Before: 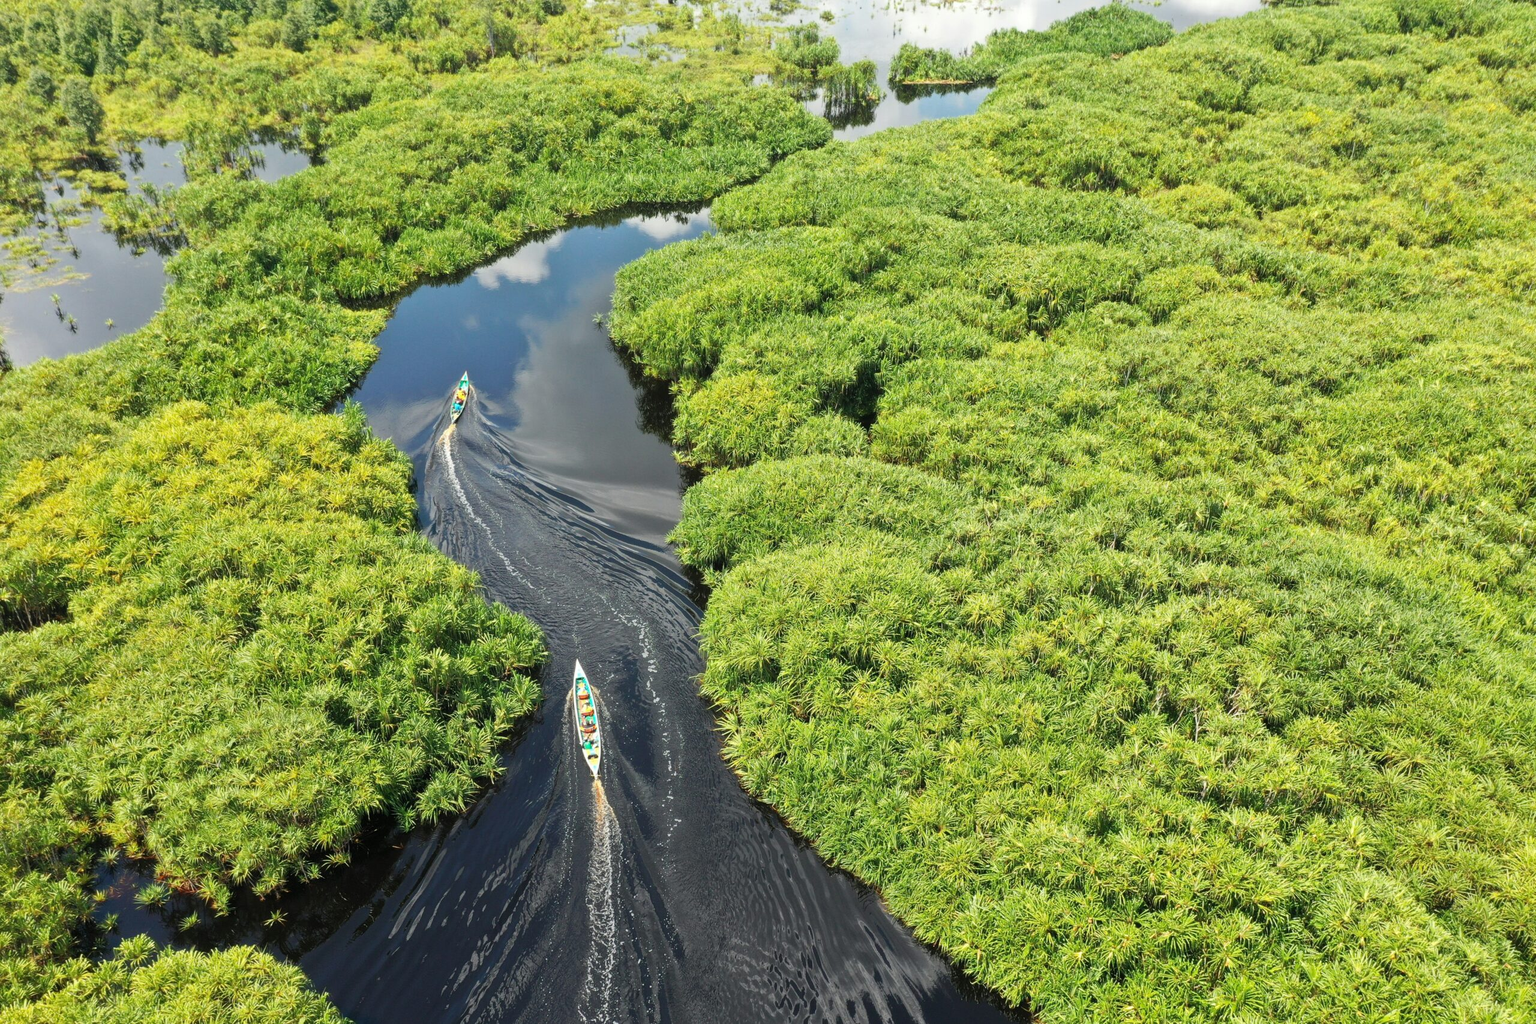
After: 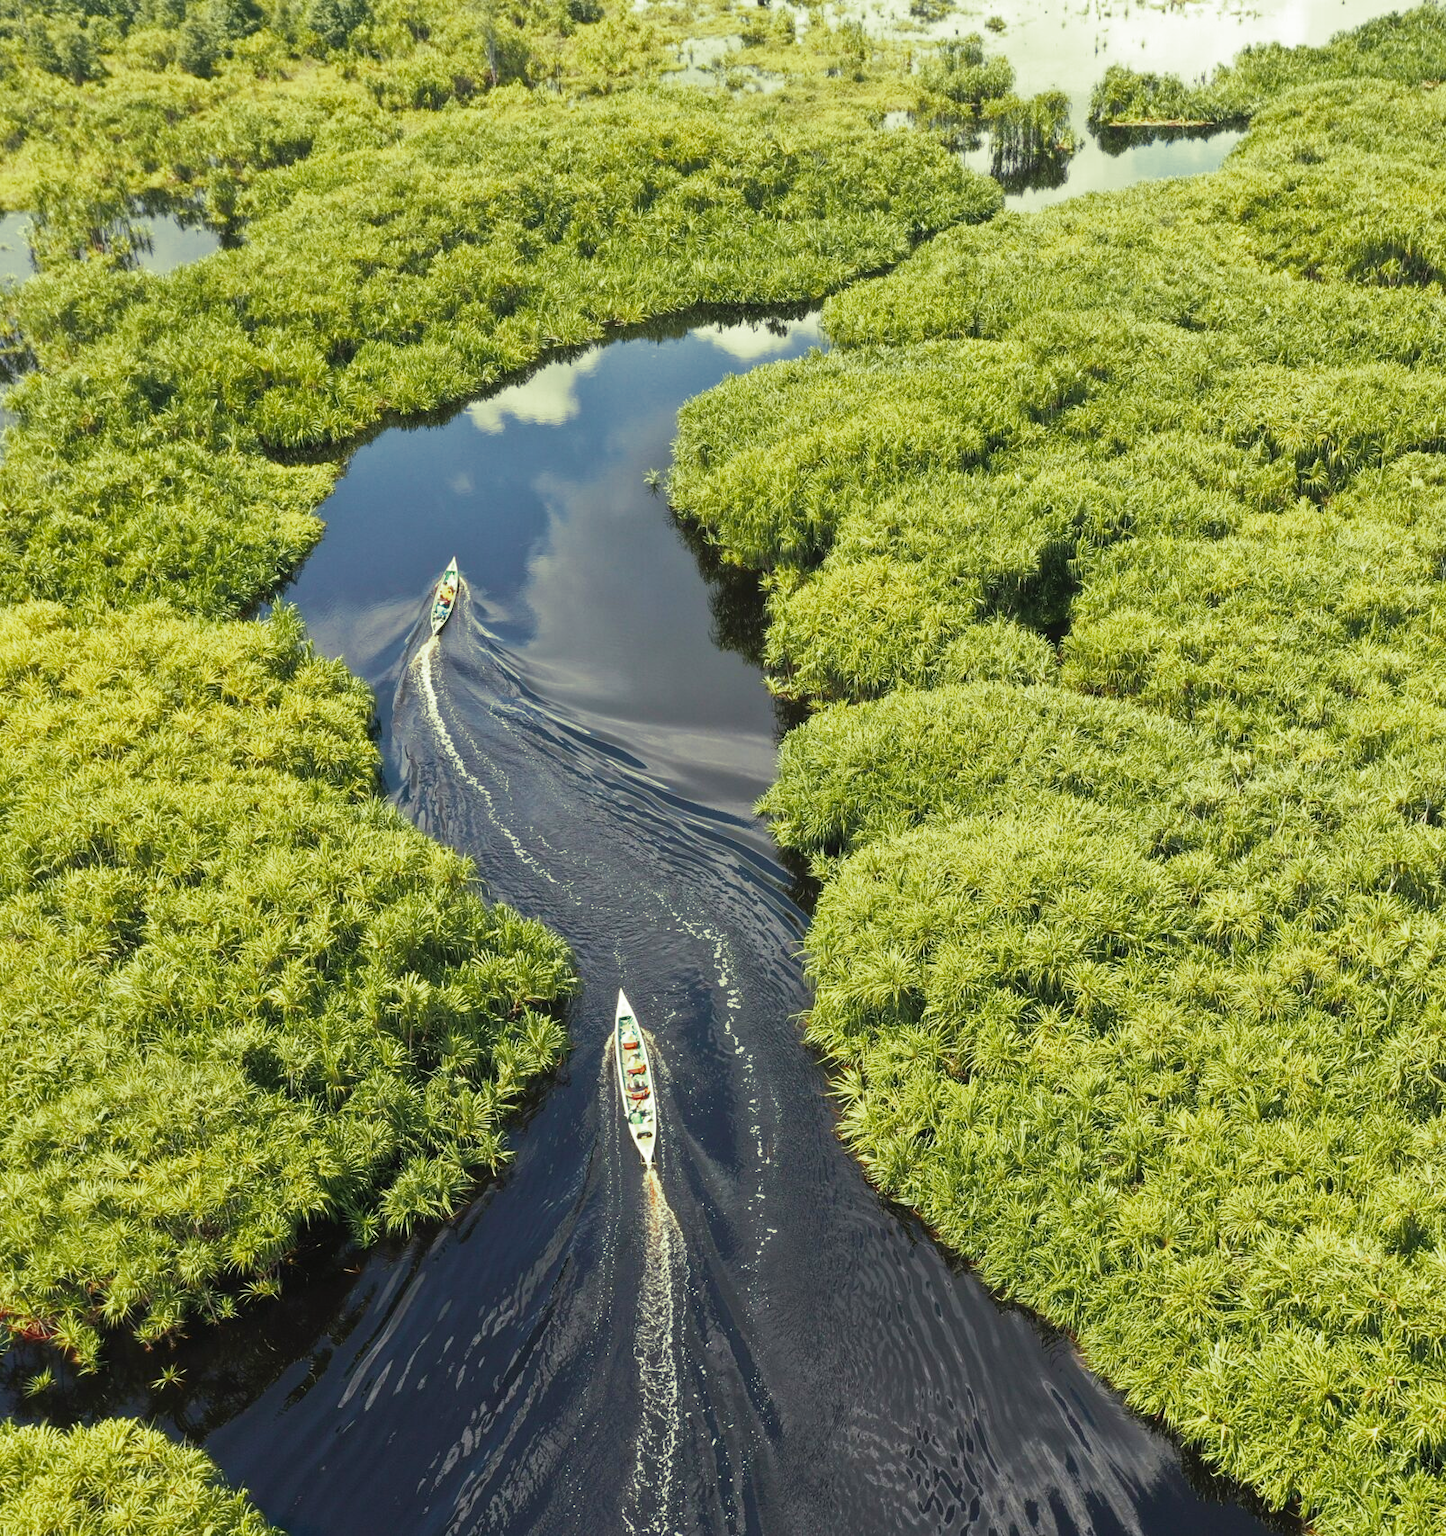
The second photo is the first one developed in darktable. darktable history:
split-toning: shadows › hue 290.82°, shadows › saturation 0.34, highlights › saturation 0.38, balance 0, compress 50%
crop: left 10.644%, right 26.528%
tone curve: curves: ch0 [(0, 0.024) (0.119, 0.146) (0.474, 0.464) (0.718, 0.721) (0.817, 0.839) (1, 0.998)]; ch1 [(0, 0) (0.377, 0.416) (0.439, 0.451) (0.477, 0.477) (0.501, 0.503) (0.538, 0.544) (0.58, 0.602) (0.664, 0.676) (0.783, 0.804) (1, 1)]; ch2 [(0, 0) (0.38, 0.405) (0.463, 0.456) (0.498, 0.497) (0.524, 0.535) (0.578, 0.576) (0.648, 0.665) (1, 1)], color space Lab, independent channels, preserve colors none
